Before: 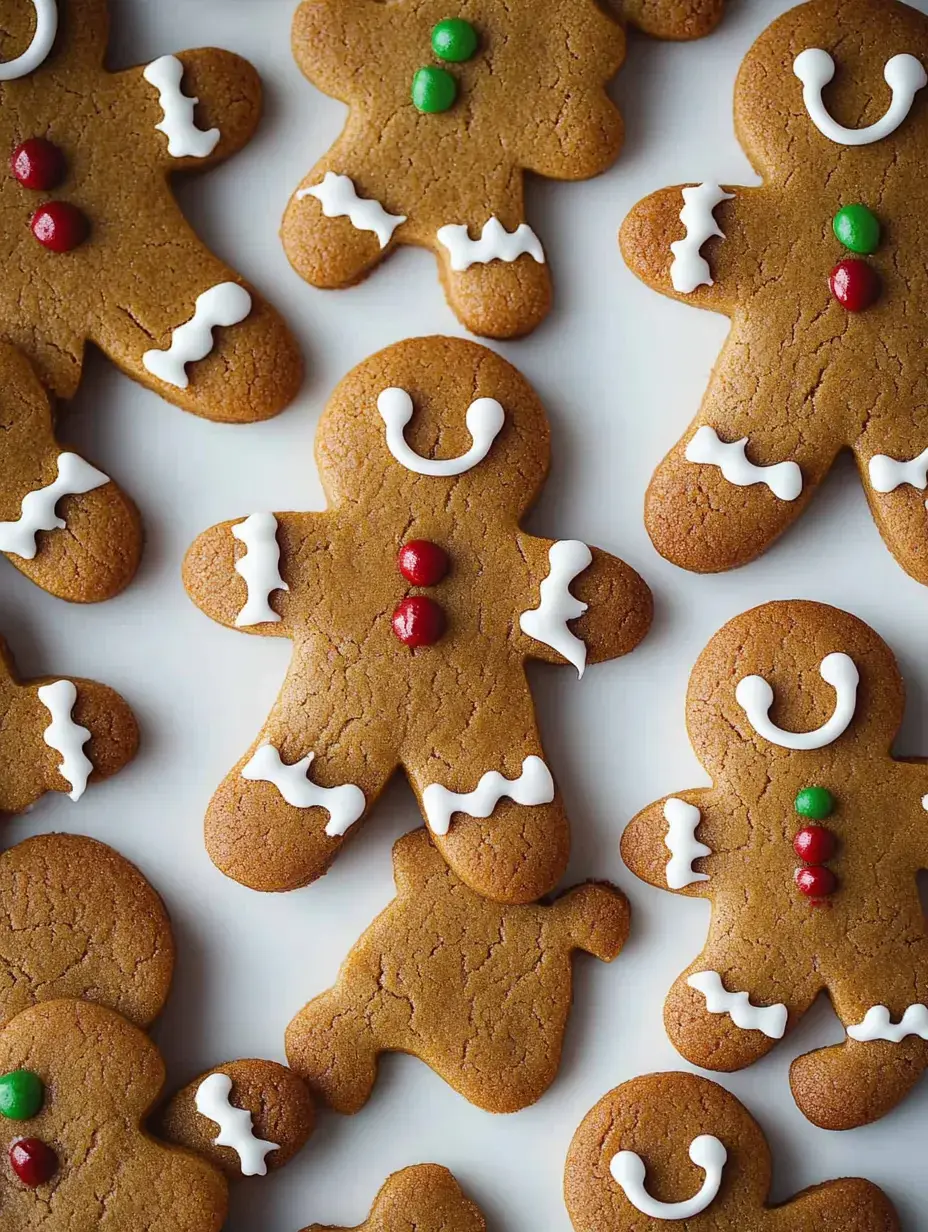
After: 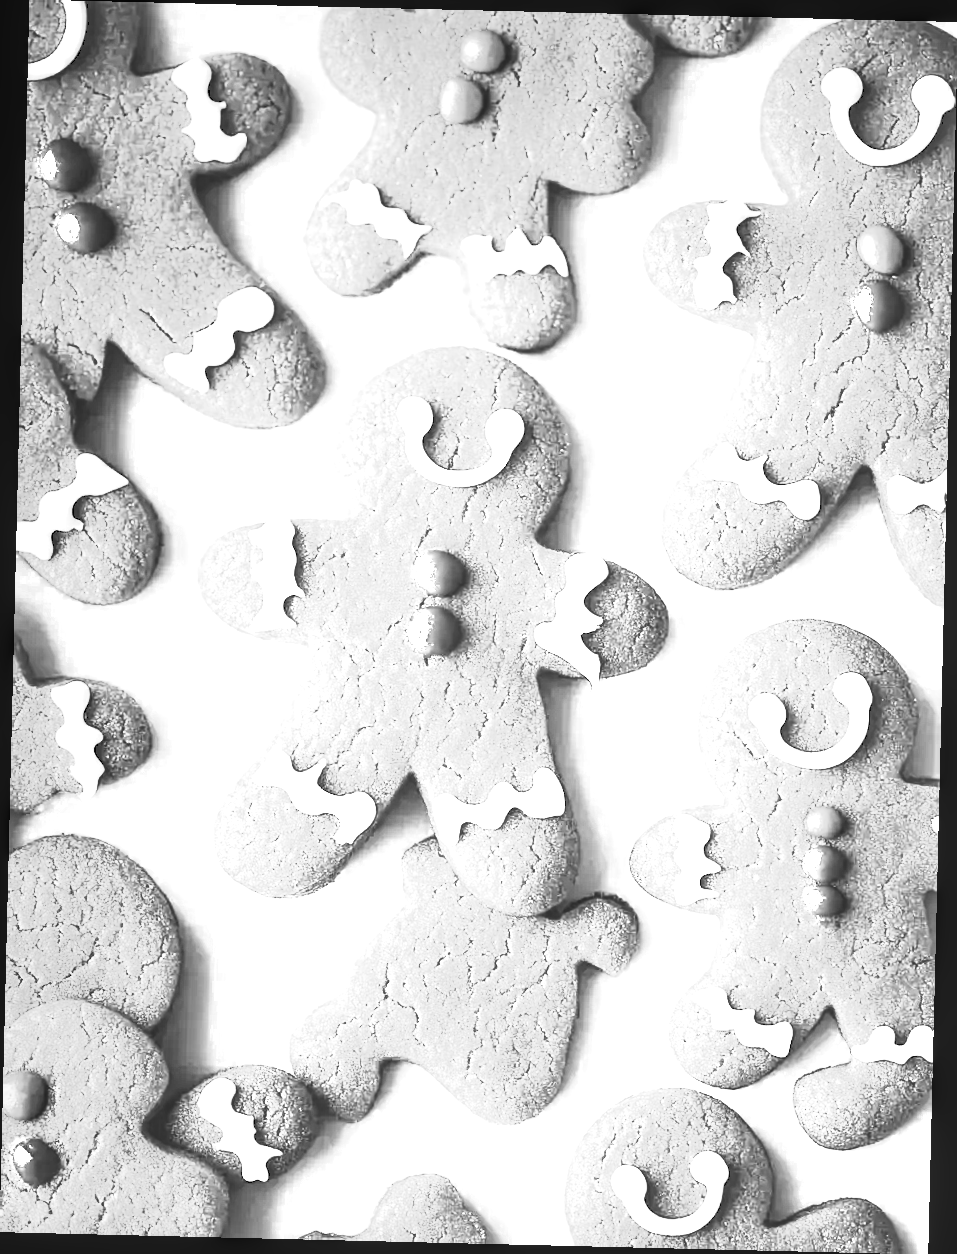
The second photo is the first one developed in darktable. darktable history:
base curve: curves: ch0 [(0, 0.036) (0.007, 0.037) (0.604, 0.887) (1, 1)]
local contrast: on, module defaults
tone equalizer: smoothing diameter 2.13%, edges refinement/feathering 22.29, mask exposure compensation -1.57 EV, filter diffusion 5
color zones: curves: ch0 [(0, 0.613) (0.01, 0.613) (0.245, 0.448) (0.498, 0.529) (0.642, 0.665) (0.879, 0.777) (0.99, 0.613)]; ch1 [(0, 0) (0.143, 0) (0.286, 0) (0.429, 0) (0.571, 0) (0.714, 0) (0.857, 0)]
crop and rotate: angle -1.39°
color balance rgb: shadows lift › chroma 1.018%, shadows lift › hue 241.1°, global offset › luminance -0.838%, linear chroma grading › global chroma 8.274%, perceptual saturation grading › global saturation 0.312%, perceptual saturation grading › highlights -19.772%, perceptual saturation grading › shadows 20.113%
exposure: black level correction 0.001, exposure 2.564 EV, compensate highlight preservation false
